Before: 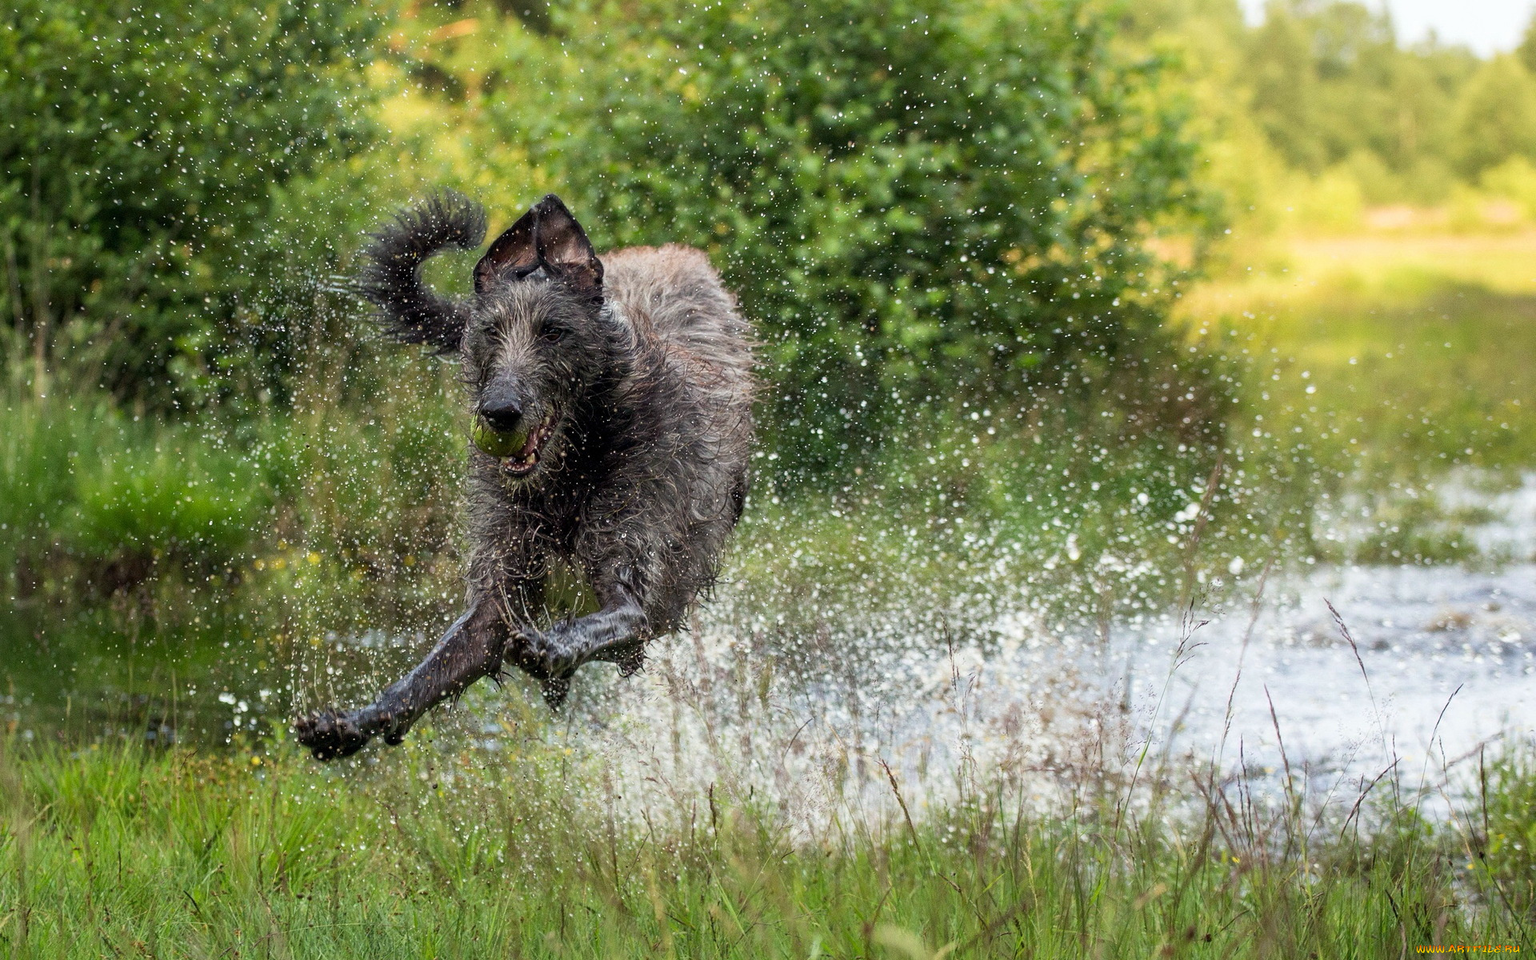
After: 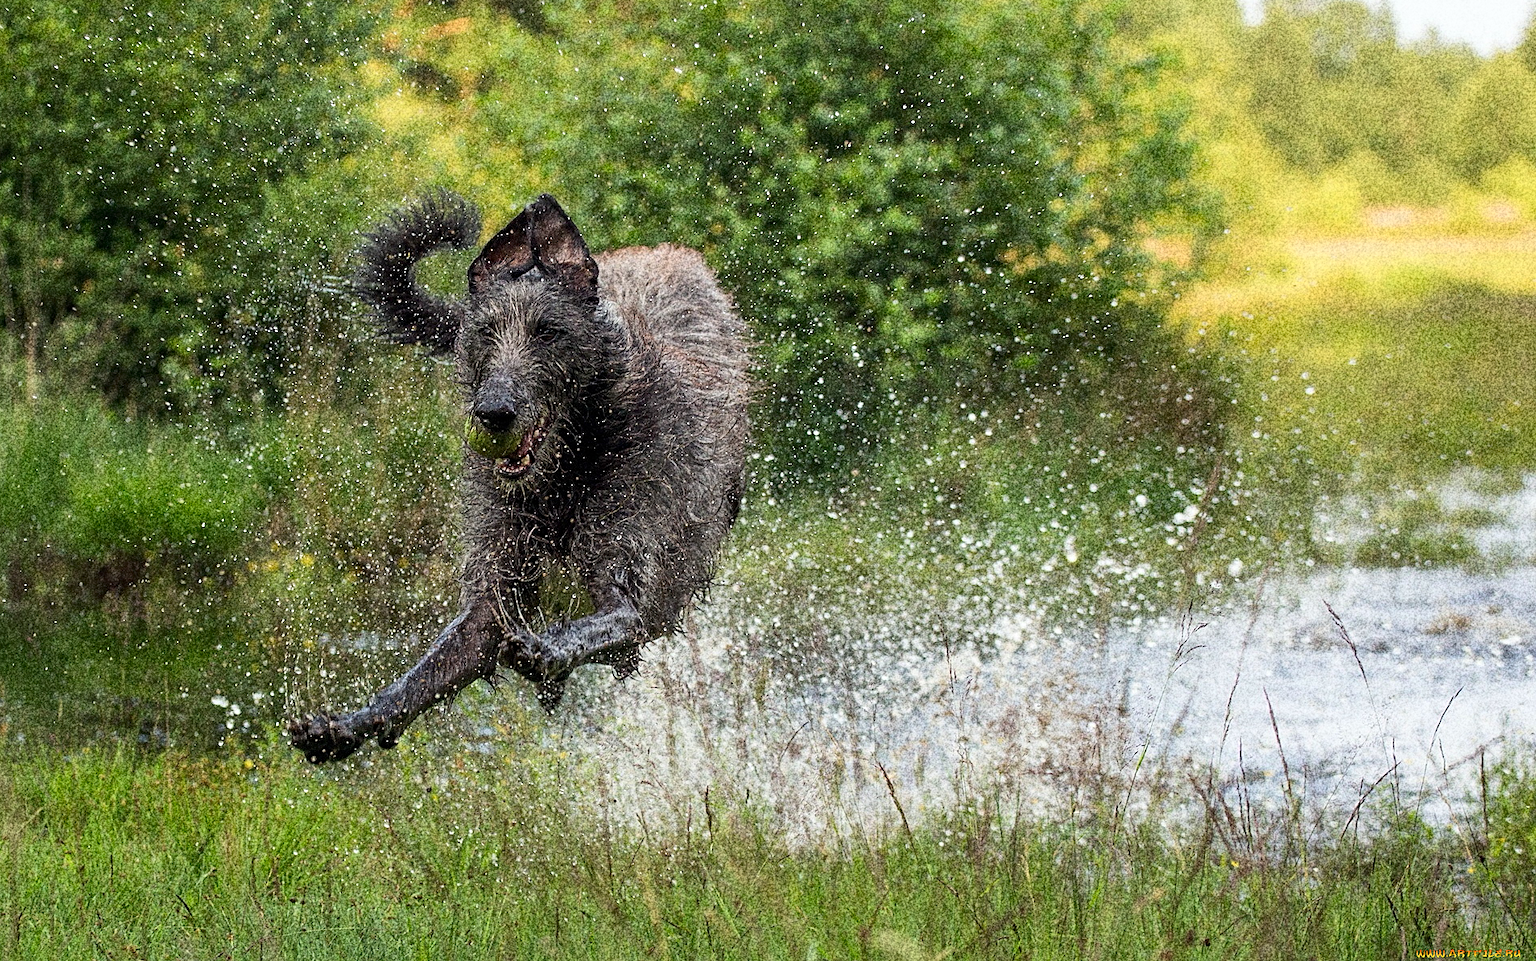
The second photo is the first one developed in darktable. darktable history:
grain: coarseness 30.02 ISO, strength 100%
crop and rotate: left 0.614%, top 0.179%, bottom 0.309%
tone equalizer: on, module defaults
sharpen: on, module defaults
